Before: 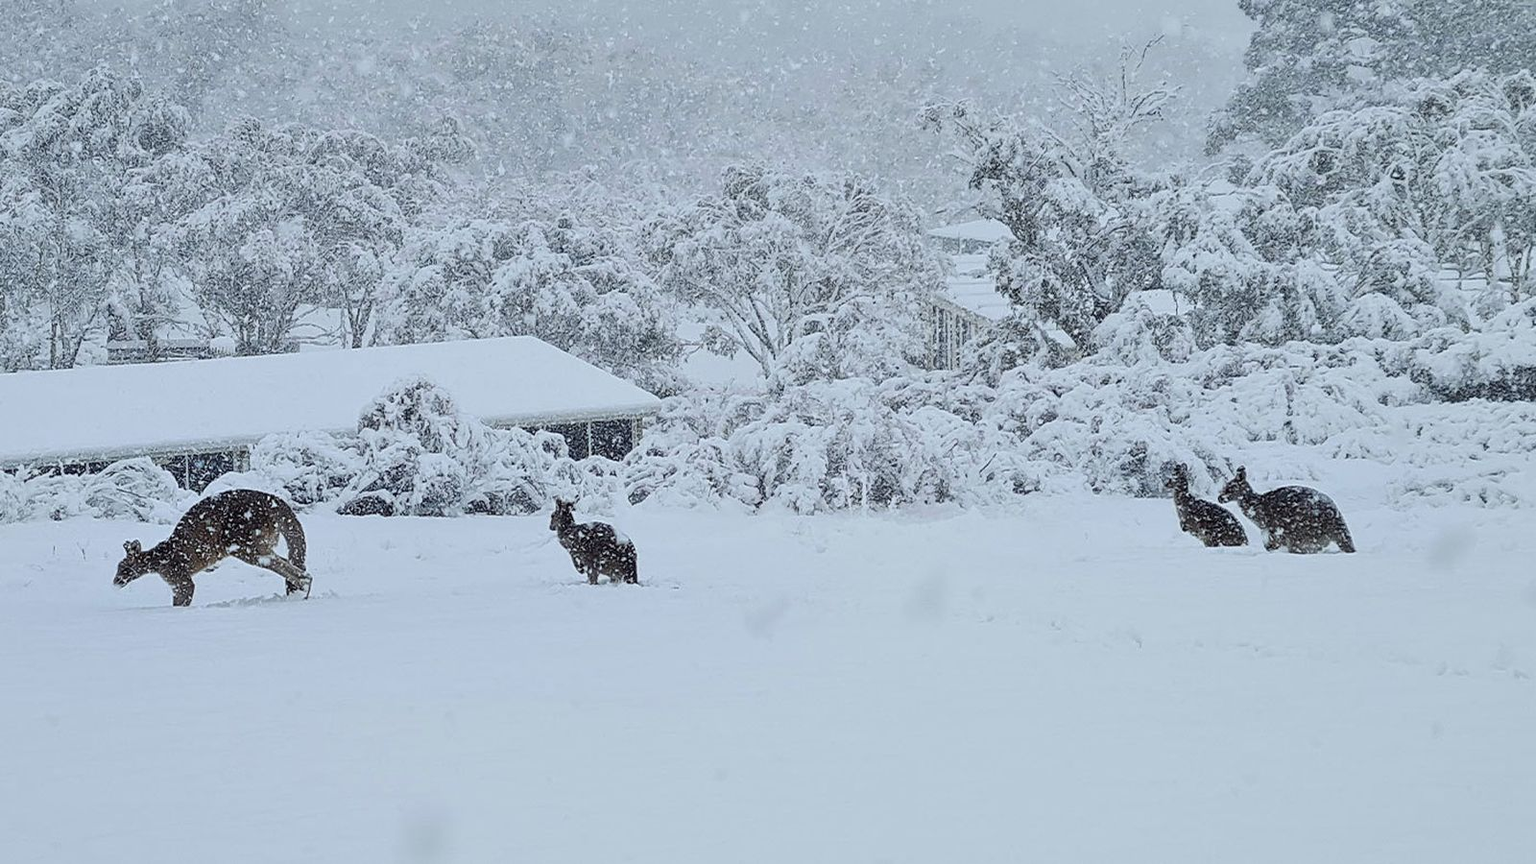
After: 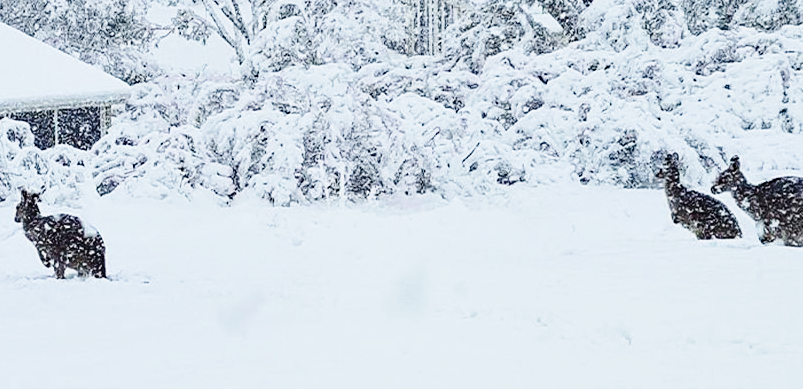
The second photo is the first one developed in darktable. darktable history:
haze removal: strength 0.28, distance 0.252, compatibility mode true, adaptive false
crop: left 34.934%, top 36.743%, right 14.867%, bottom 20.026%
base curve: curves: ch0 [(0, 0) (0.028, 0.03) (0.121, 0.232) (0.46, 0.748) (0.859, 0.968) (1, 1)], preserve colors none
